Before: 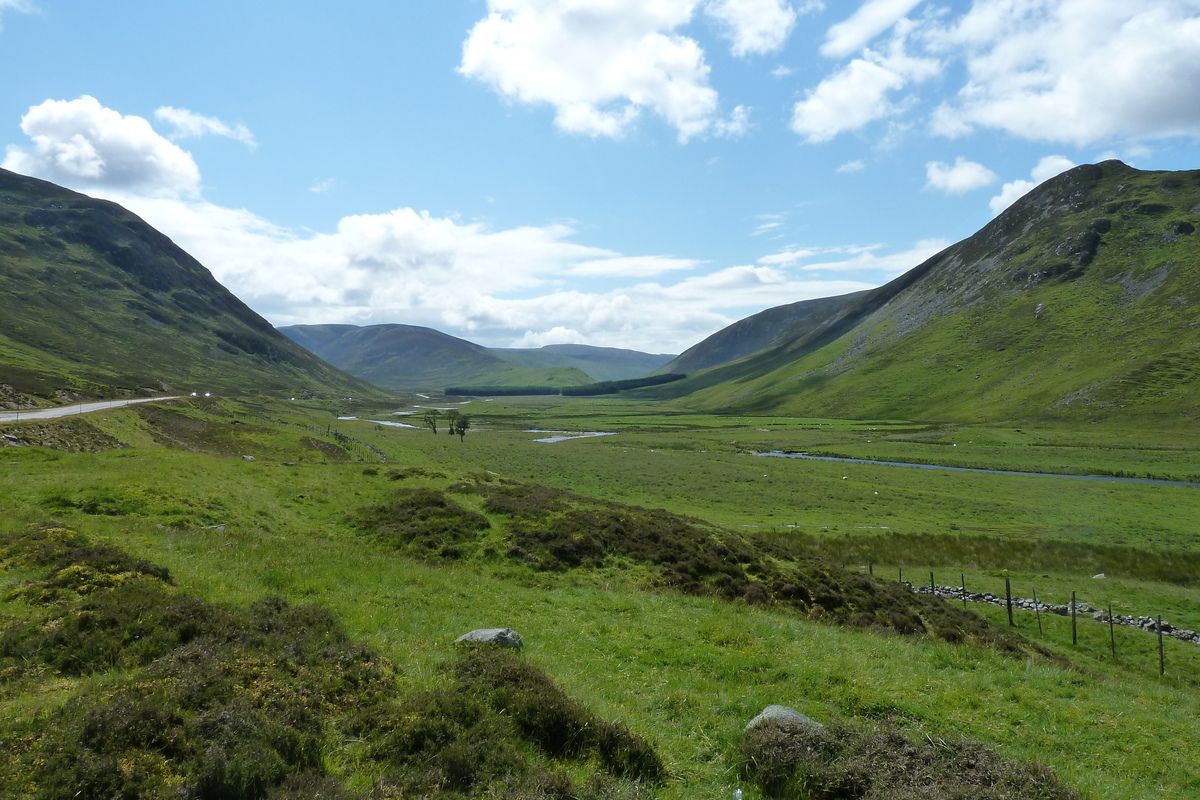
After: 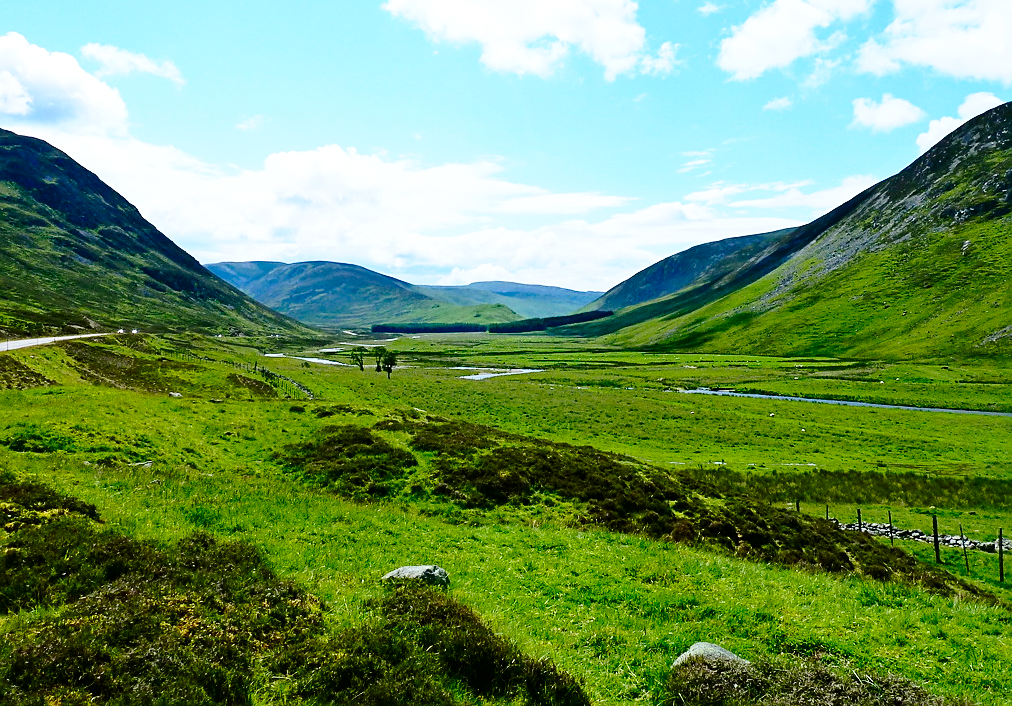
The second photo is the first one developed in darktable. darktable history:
crop: left 6.112%, top 7.944%, right 9.549%, bottom 3.793%
sharpen: on, module defaults
color correction: highlights b* 0.067, saturation 1.29
base curve: curves: ch0 [(0, 0) (0.028, 0.03) (0.121, 0.232) (0.46, 0.748) (0.859, 0.968) (1, 1)], preserve colors none
contrast brightness saturation: contrast 0.198, brightness -0.104, saturation 0.095
haze removal: strength 0.283, distance 0.247, compatibility mode true, adaptive false
